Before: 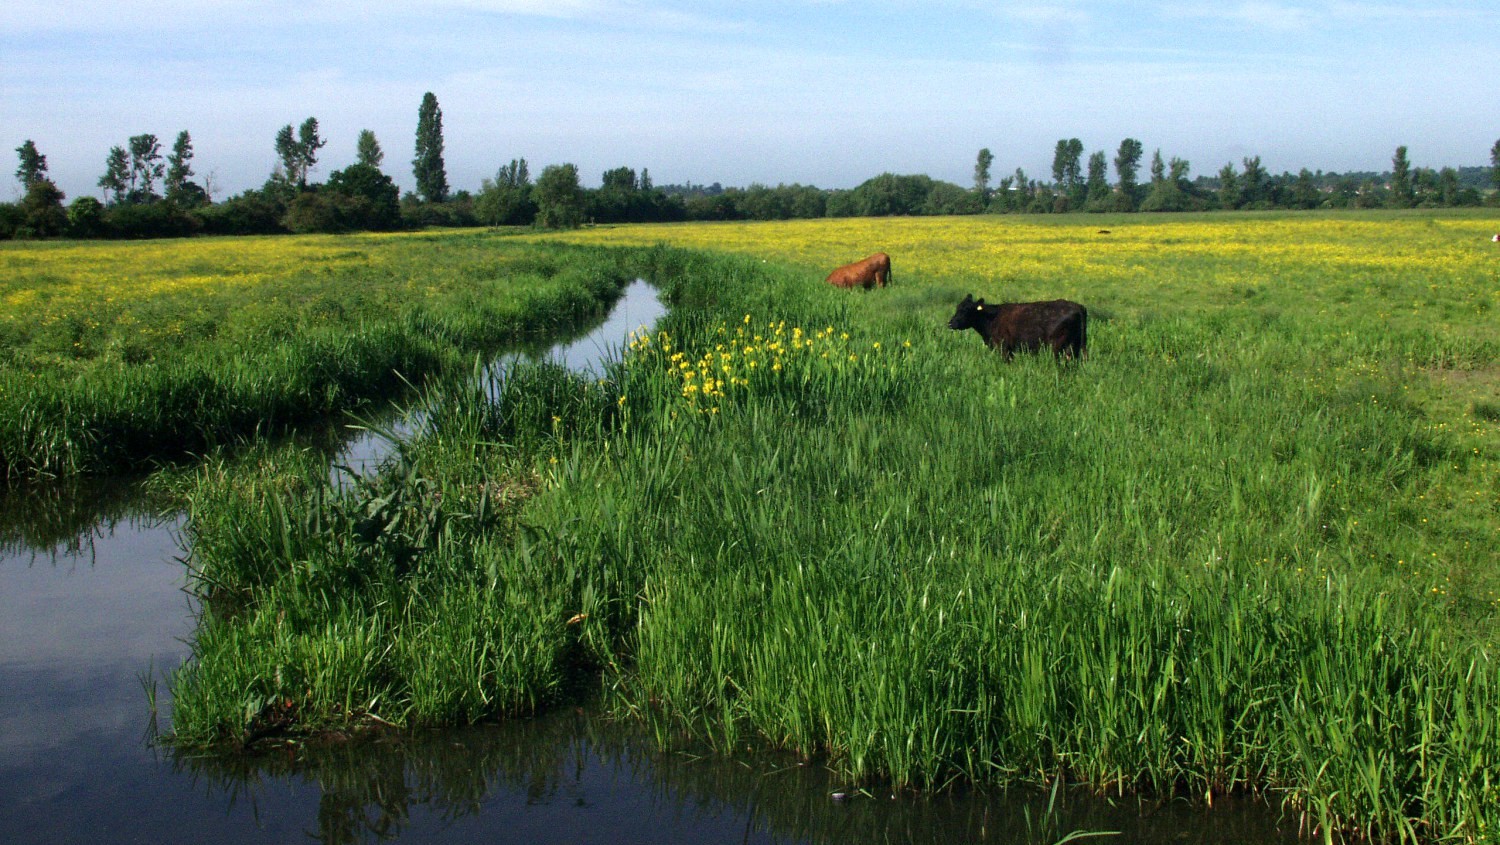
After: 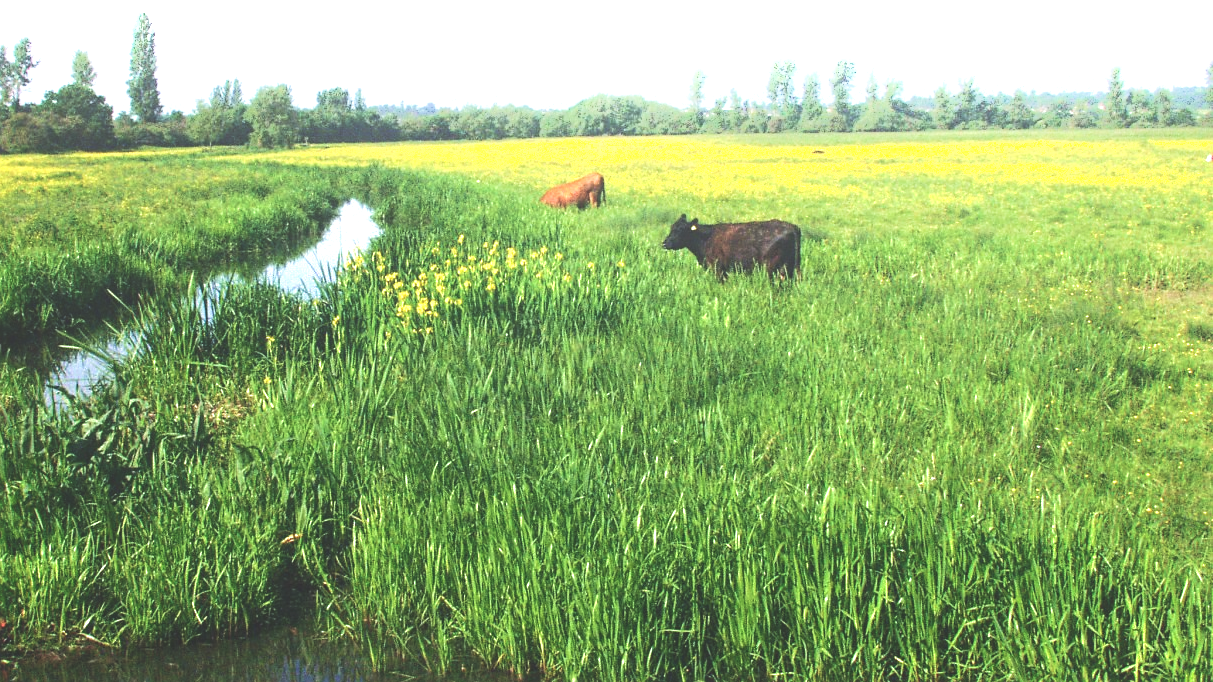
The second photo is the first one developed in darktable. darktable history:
crop: left 19.093%, top 9.52%, right 0%, bottom 9.698%
local contrast: detail 113%
shadows and highlights: shadows -25.29, highlights 49.3, soften with gaussian
sharpen: amount 0.214
exposure: black level correction -0.015, exposure -0.13 EV, compensate exposure bias true, compensate highlight preservation false
velvia: on, module defaults
